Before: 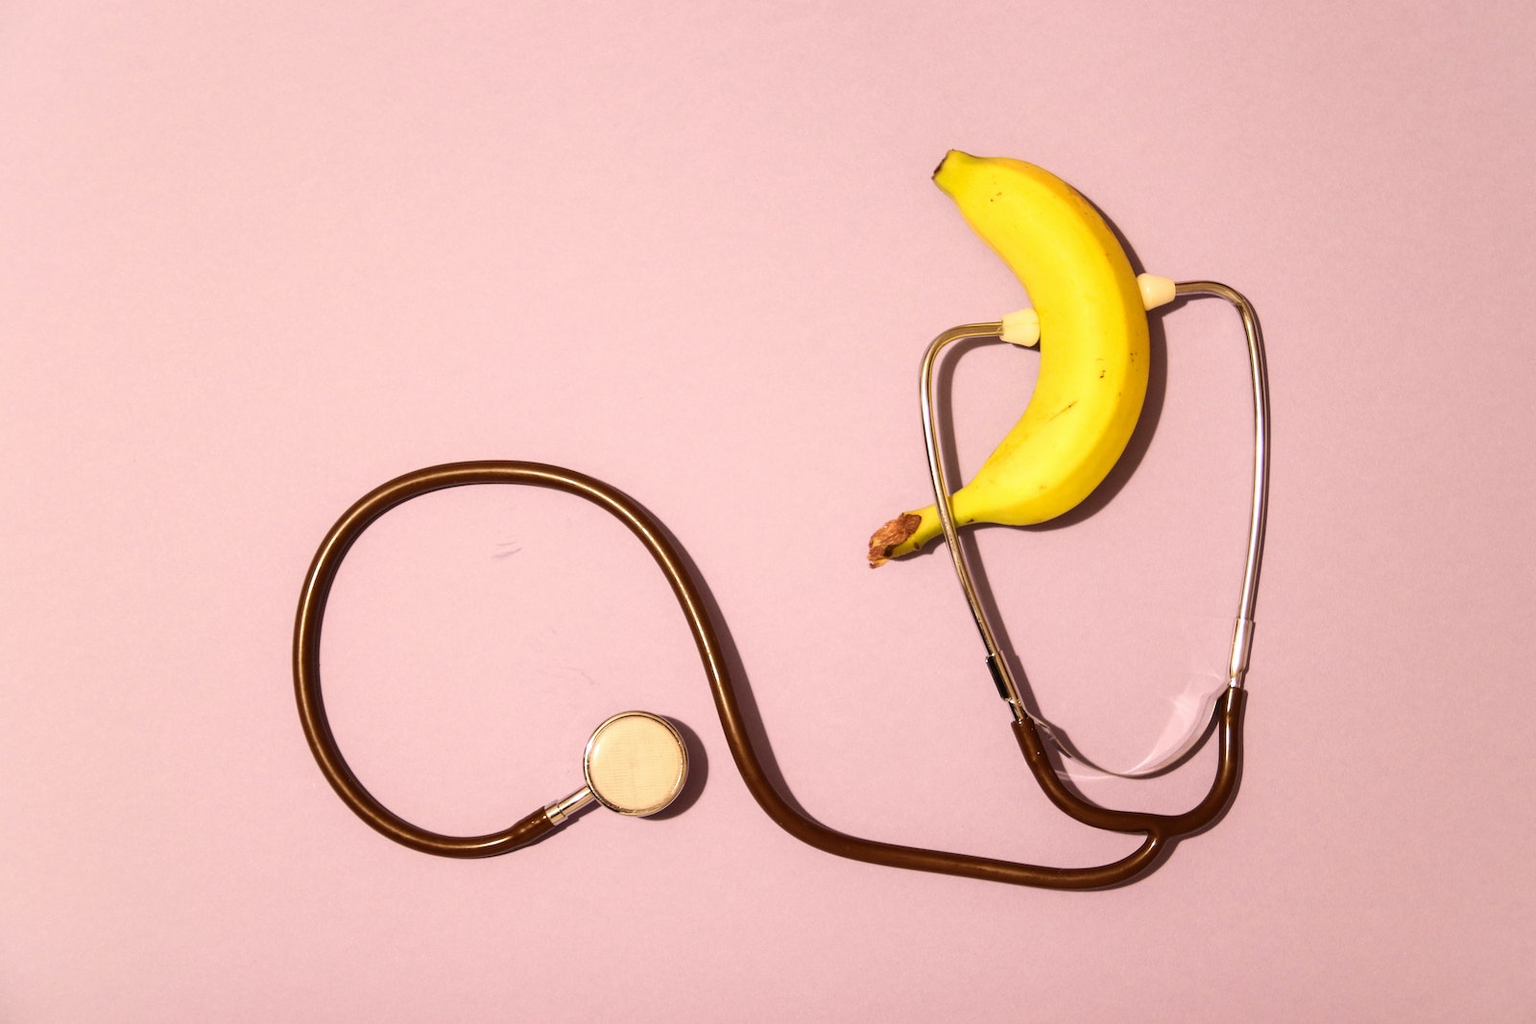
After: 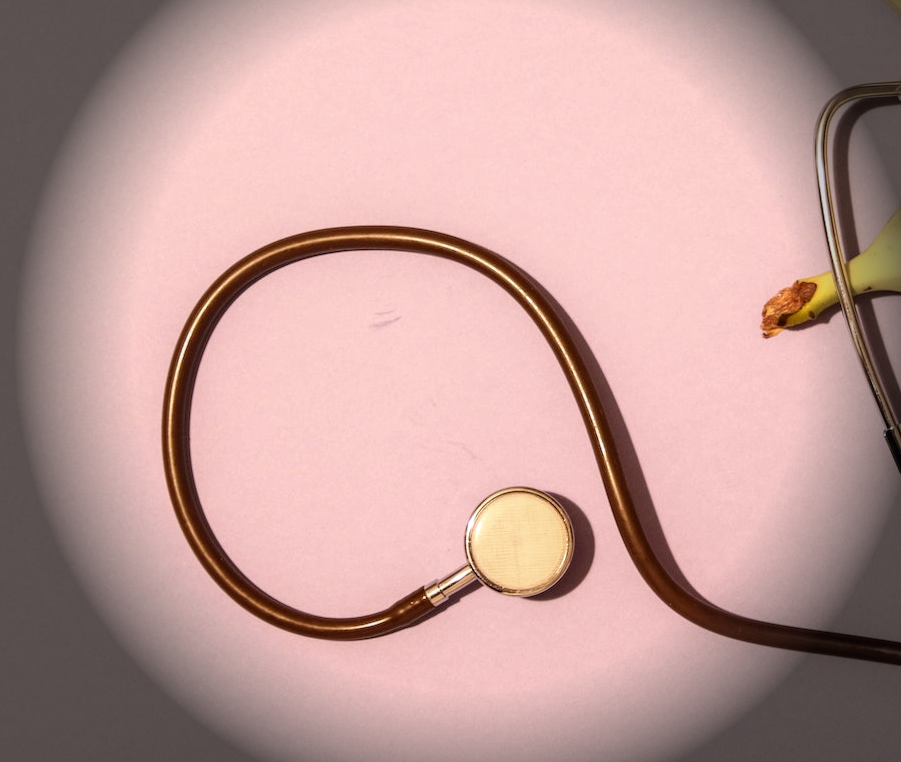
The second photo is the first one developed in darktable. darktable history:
local contrast: on, module defaults
vignetting: fall-off start 76.42%, fall-off radius 27.36%, brightness -0.872, center (0.037, -0.09), width/height ratio 0.971
crop: left 8.966%, top 23.852%, right 34.699%, bottom 4.703%
tone equalizer: on, module defaults
